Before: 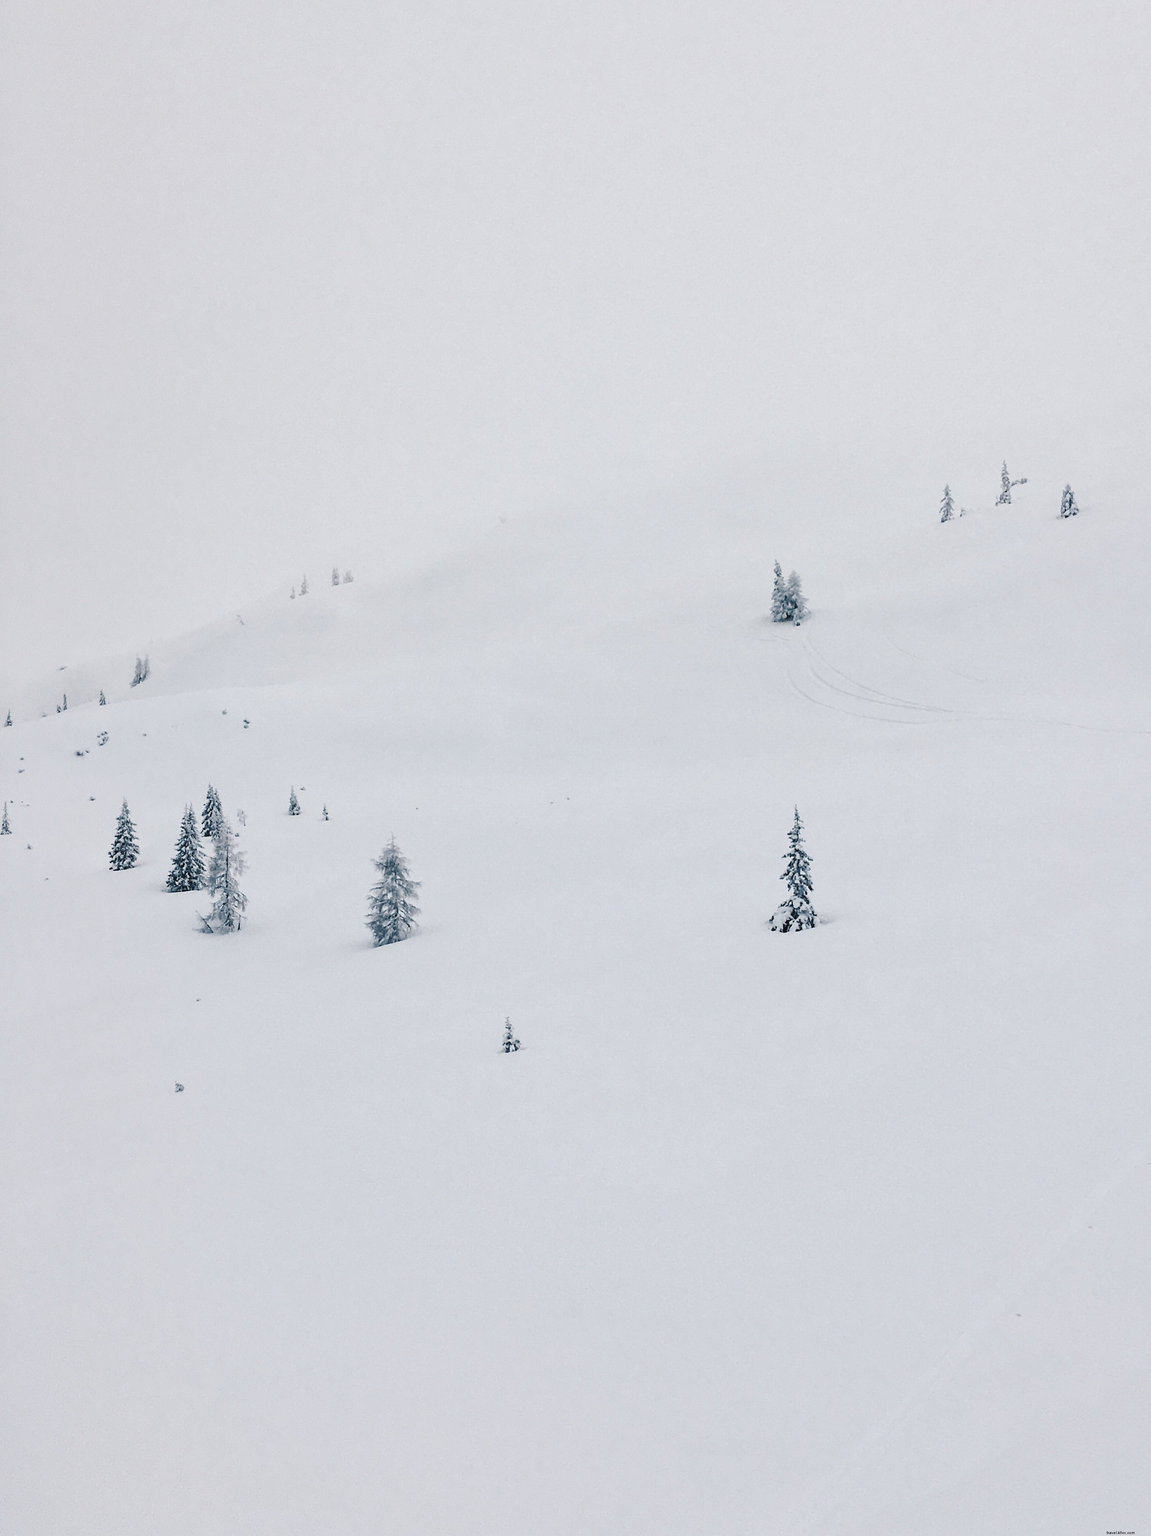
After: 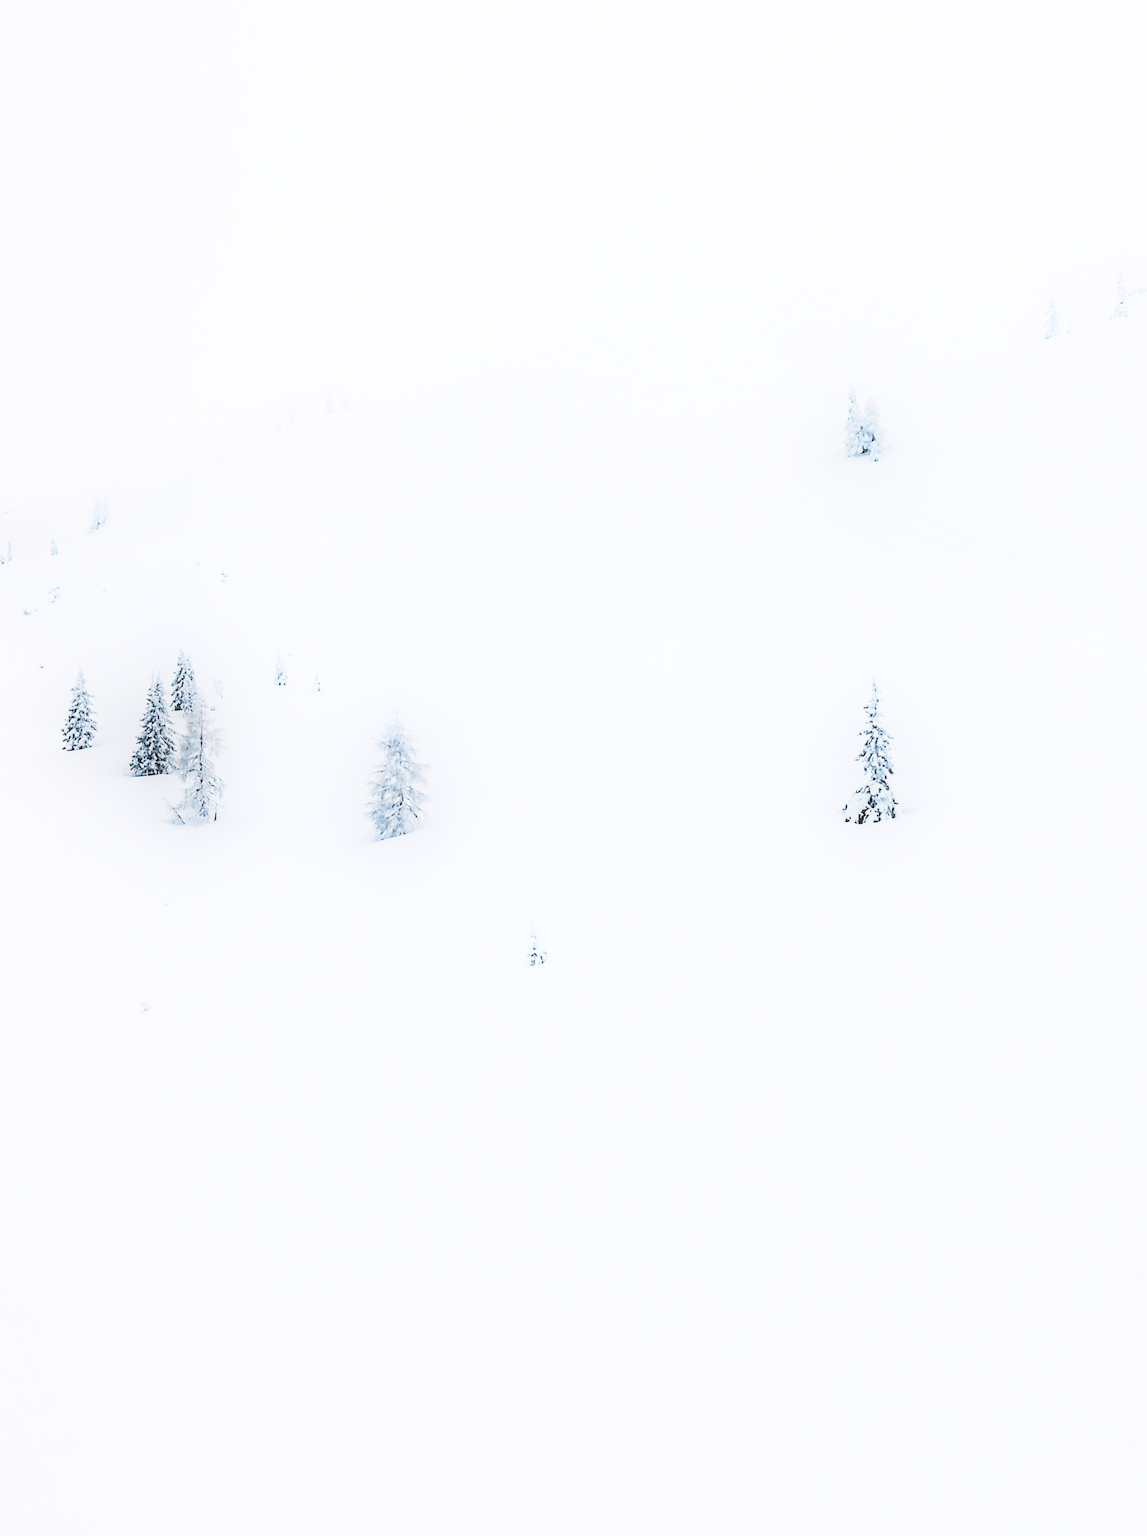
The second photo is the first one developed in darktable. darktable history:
local contrast: on, module defaults
shadows and highlights: shadows -21.54, highlights 98.91, shadows color adjustment 97.99%, highlights color adjustment 59.29%, soften with gaussian
crop and rotate: left 4.983%, top 15.381%, right 10.673%
